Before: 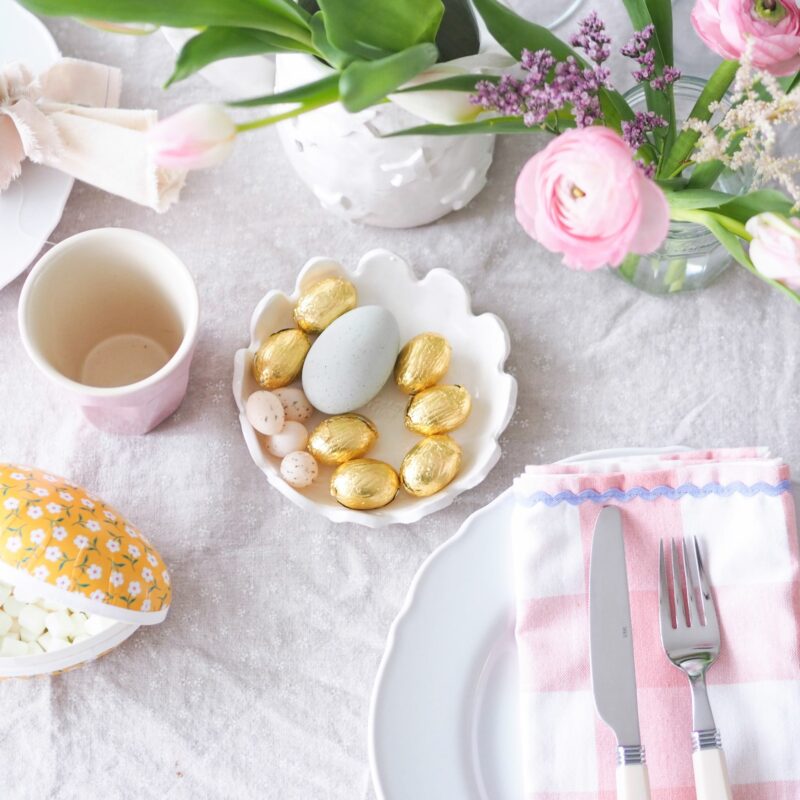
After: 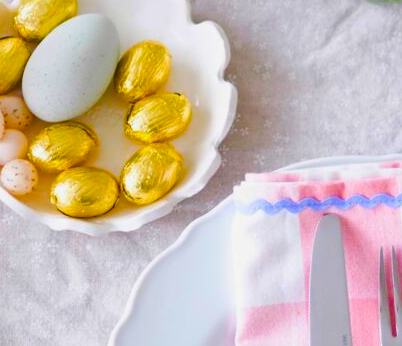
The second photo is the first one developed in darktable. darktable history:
crop: left 35.03%, top 36.625%, right 14.663%, bottom 20.057%
exposure: exposure -1 EV, compensate highlight preservation false
color balance rgb: linear chroma grading › global chroma 25%, perceptual saturation grading › global saturation 40%, perceptual saturation grading › highlights -50%, perceptual saturation grading › shadows 30%, perceptual brilliance grading › global brilliance 25%, global vibrance 60%
